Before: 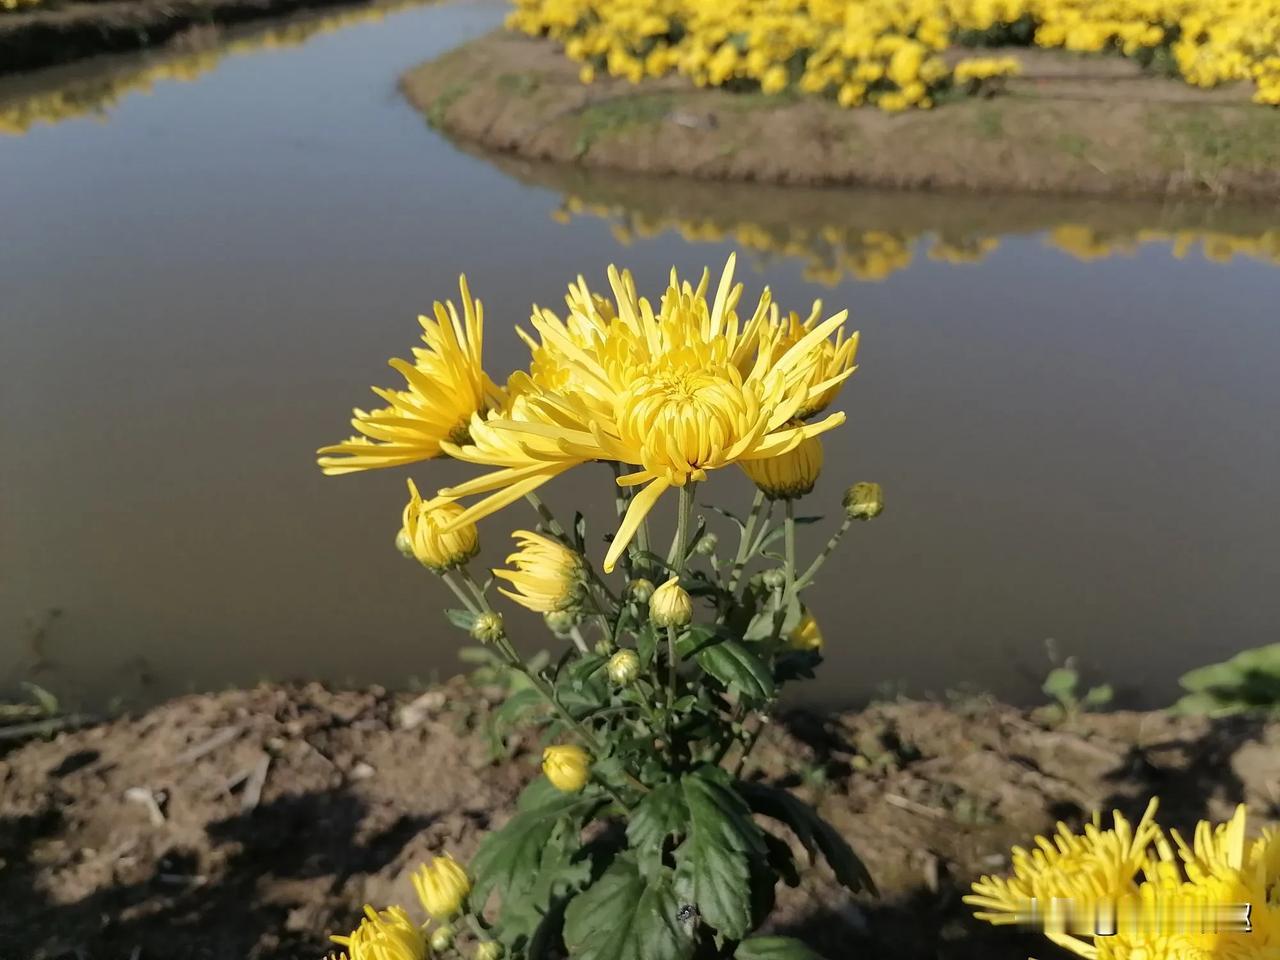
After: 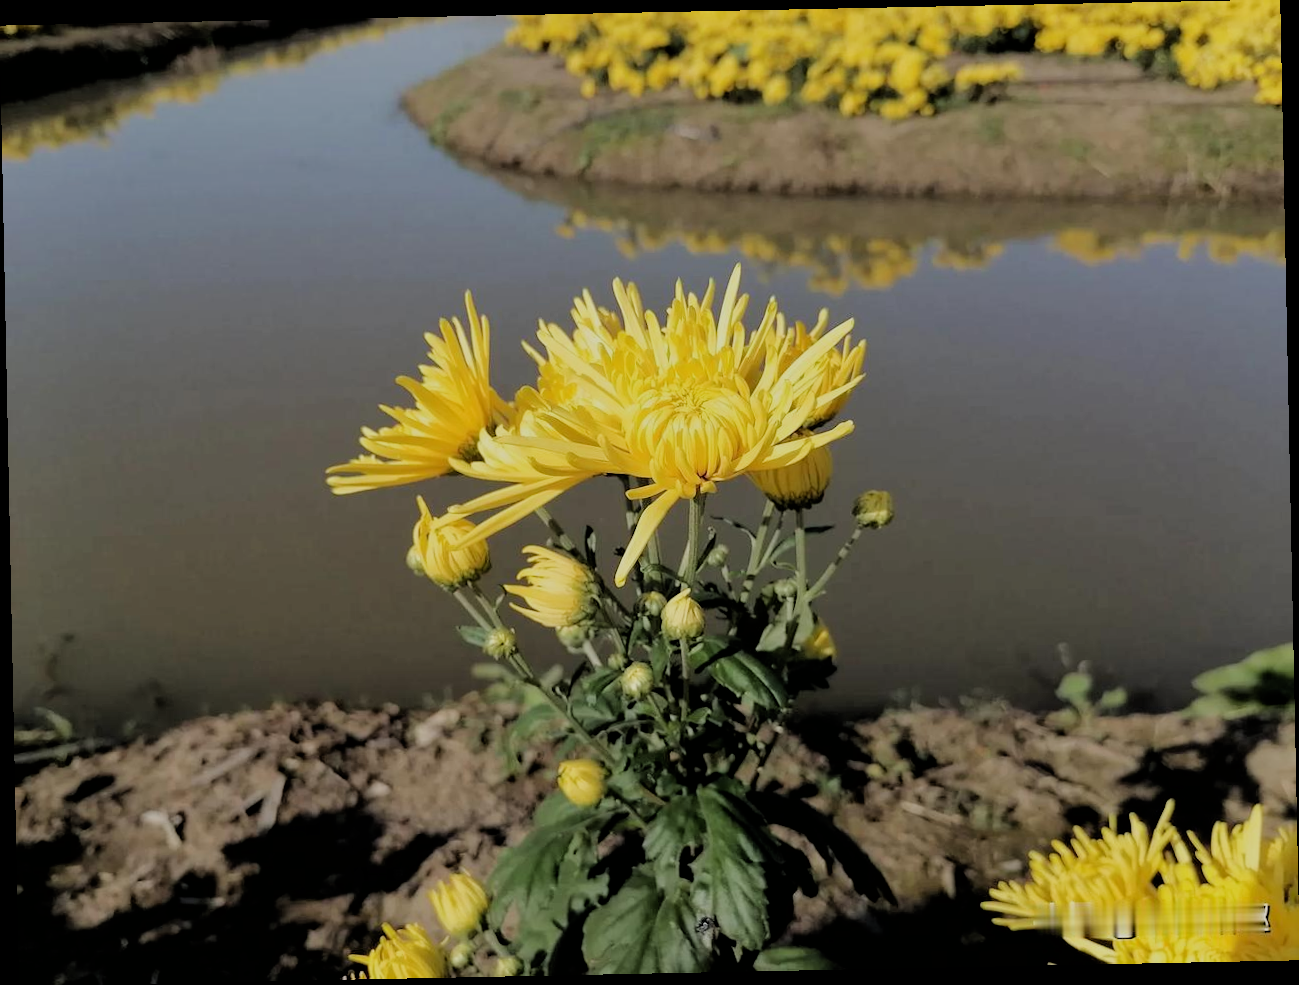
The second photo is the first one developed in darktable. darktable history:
filmic rgb: black relative exposure -4.38 EV, white relative exposure 4.56 EV, hardness 2.37, contrast 1.05
rotate and perspective: rotation -1.17°, automatic cropping off
